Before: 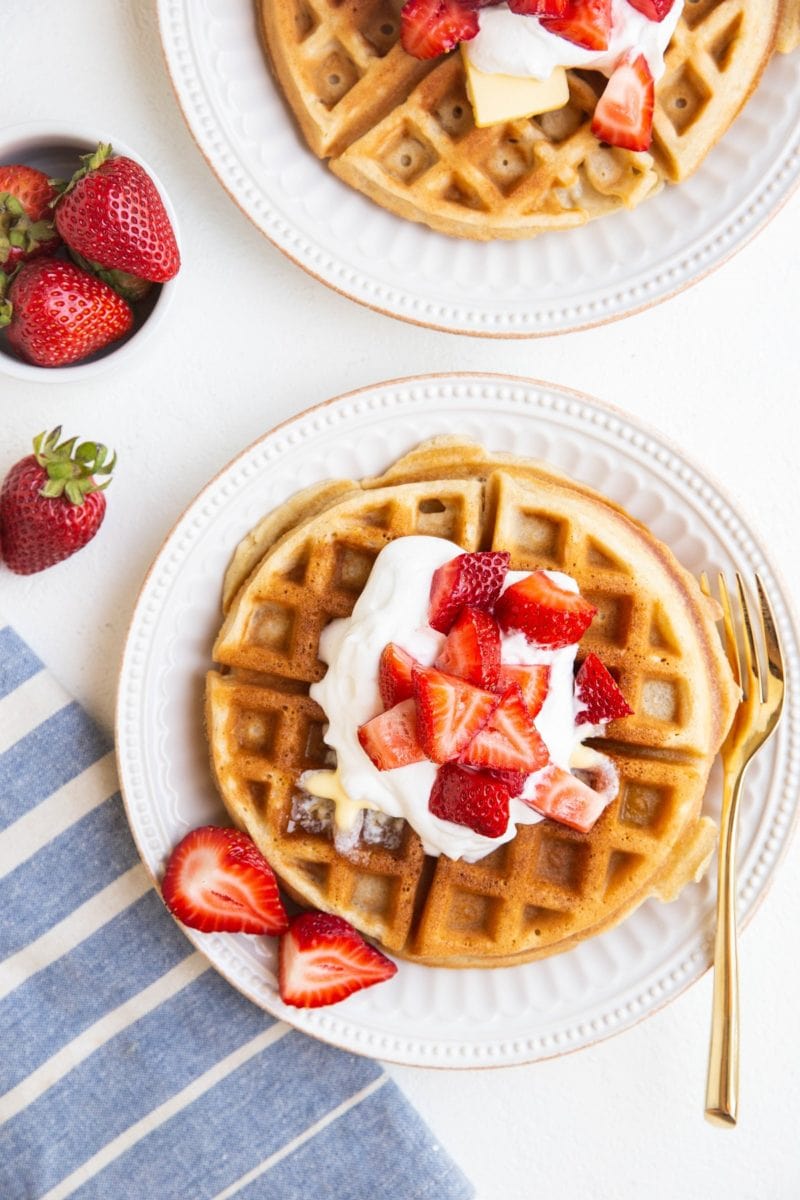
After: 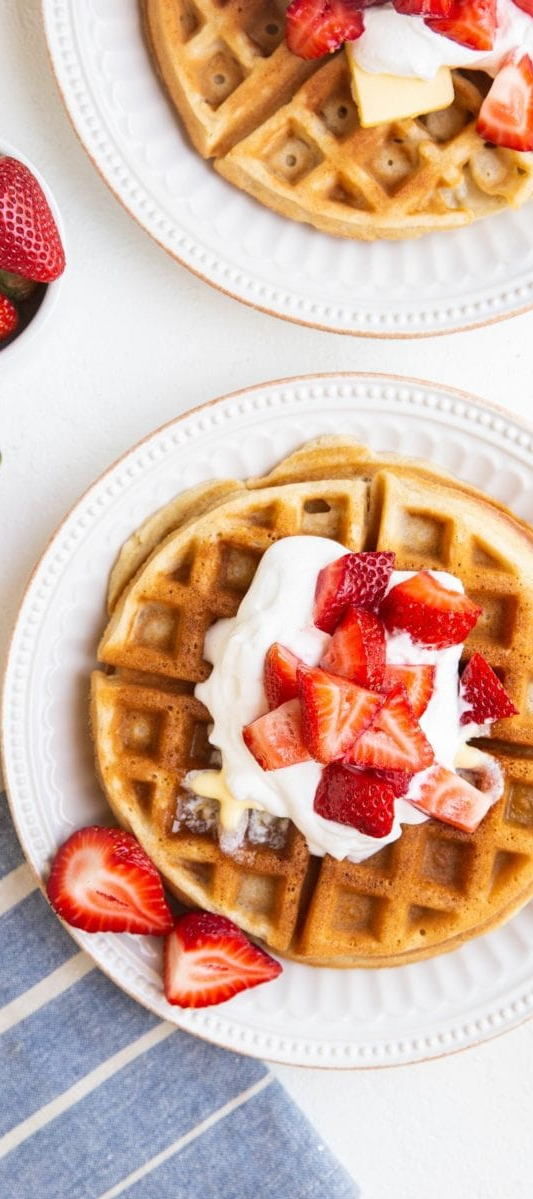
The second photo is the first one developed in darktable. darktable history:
crop and rotate: left 14.382%, right 18.968%
